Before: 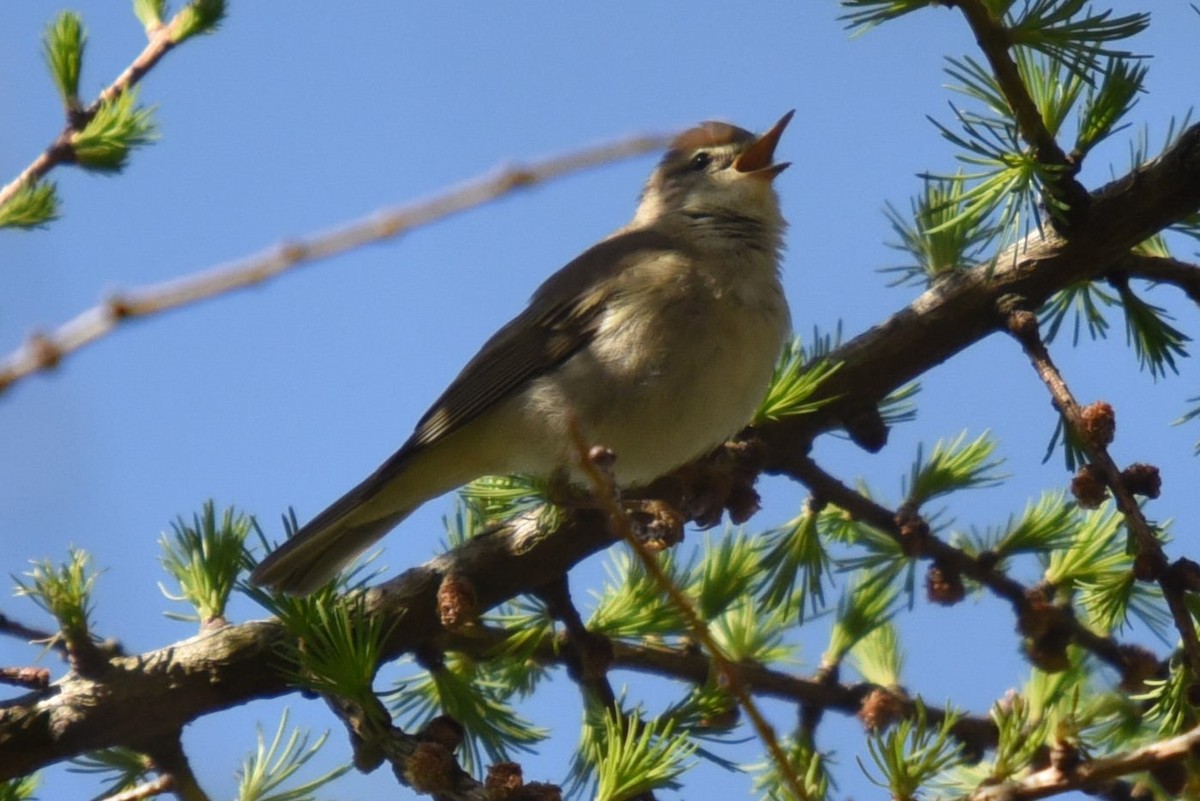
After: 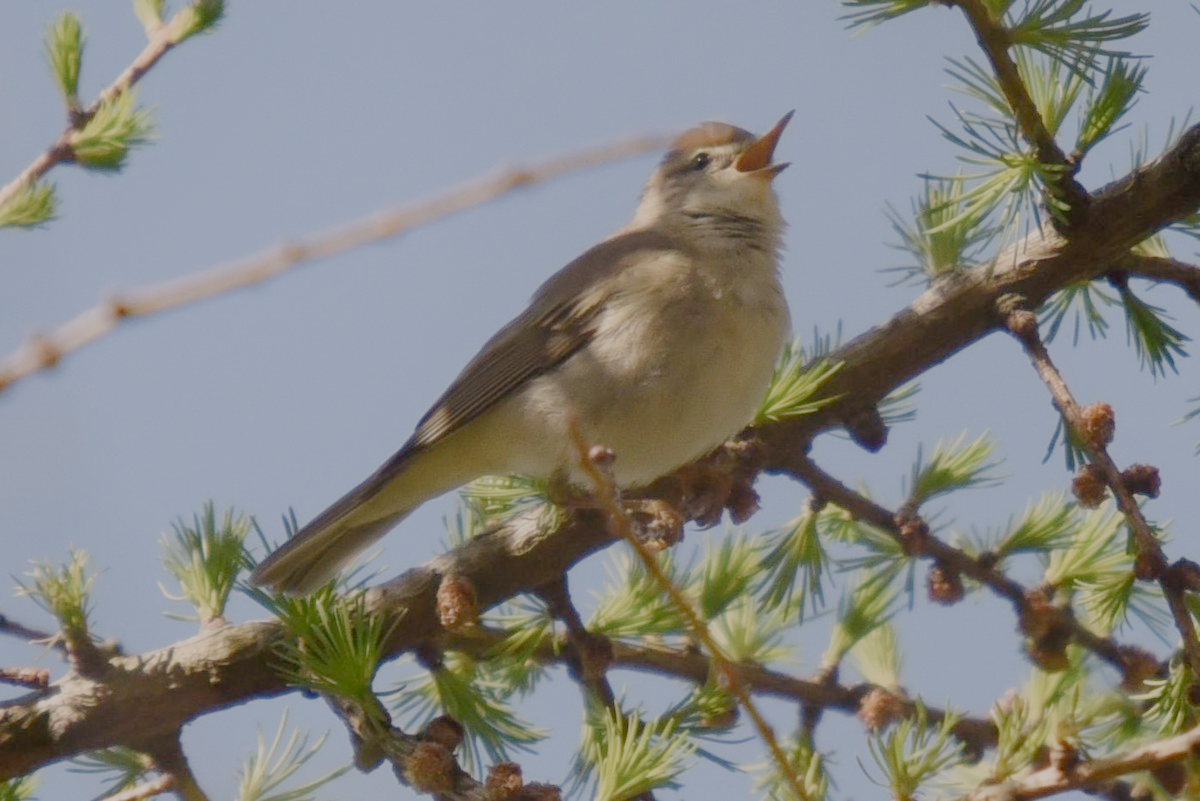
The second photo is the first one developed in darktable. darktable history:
filmic rgb: white relative exposure 8 EV, threshold 3 EV, structure ↔ texture 100%, target black luminance 0%, hardness 2.44, latitude 76.53%, contrast 0.562, shadows ↔ highlights balance 0%, preserve chrominance no, color science v4 (2020), iterations of high-quality reconstruction 10, type of noise poissonian, enable highlight reconstruction true
white balance: red 1.127, blue 0.943
exposure: black level correction 0, exposure 1 EV, compensate exposure bias true, compensate highlight preservation false
shadows and highlights: shadows -70, highlights 35, soften with gaussian
